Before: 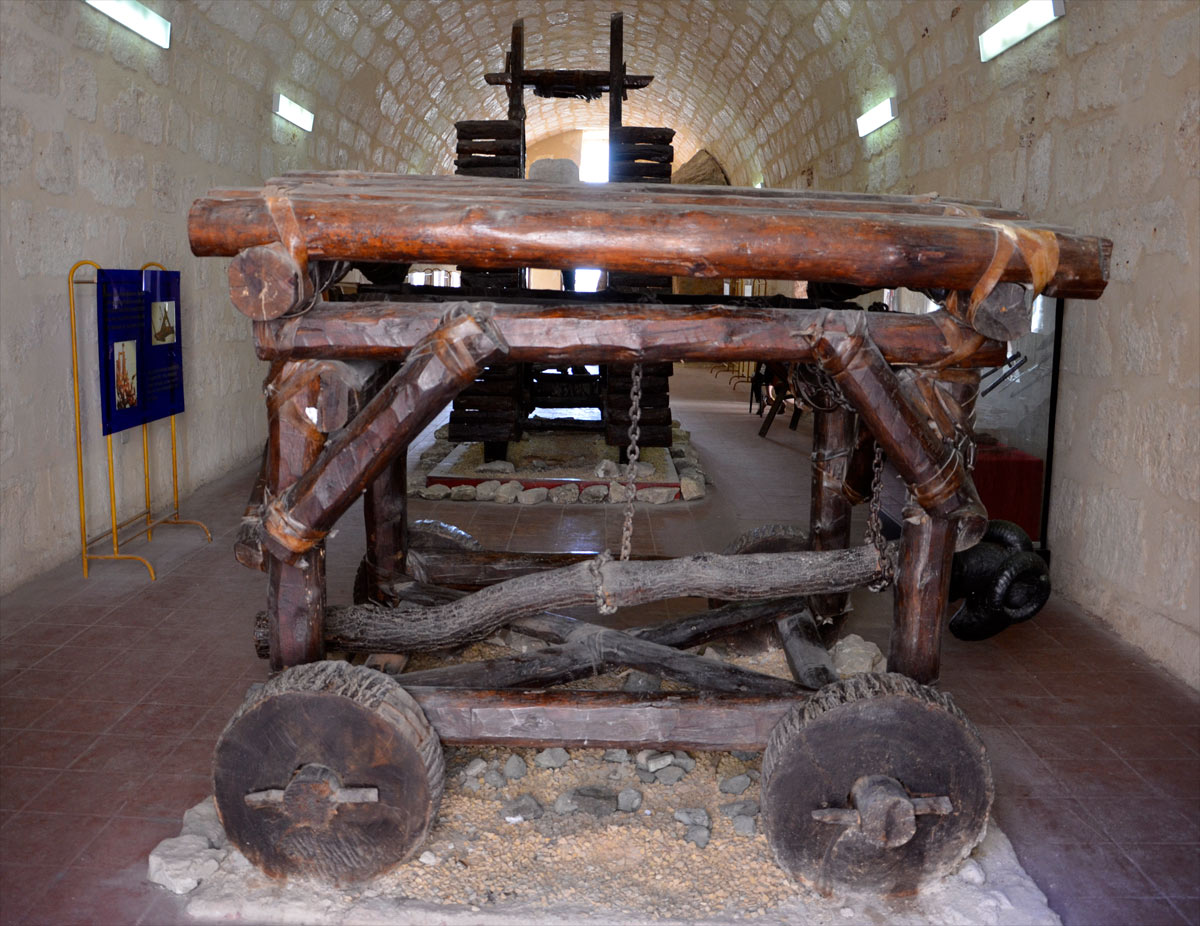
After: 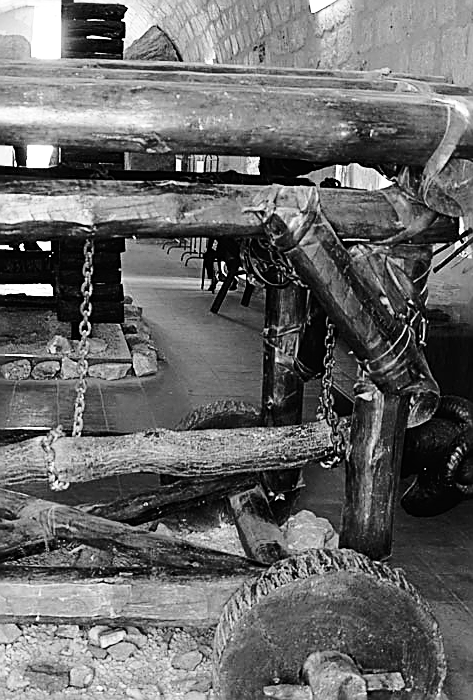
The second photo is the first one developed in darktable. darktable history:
white balance: red 0.954, blue 1.079
monochrome: on, module defaults
base curve: curves: ch0 [(0, 0) (0.028, 0.03) (0.121, 0.232) (0.46, 0.748) (0.859, 0.968) (1, 1)], preserve colors none
exposure: exposure 0.29 EV, compensate highlight preservation false
color balance: lift [1, 0.994, 1.002, 1.006], gamma [0.957, 1.081, 1.016, 0.919], gain [0.97, 0.972, 1.01, 1.028], input saturation 91.06%, output saturation 79.8%
crop: left 45.721%, top 13.393%, right 14.118%, bottom 10.01%
sharpen: radius 1.685, amount 1.294
